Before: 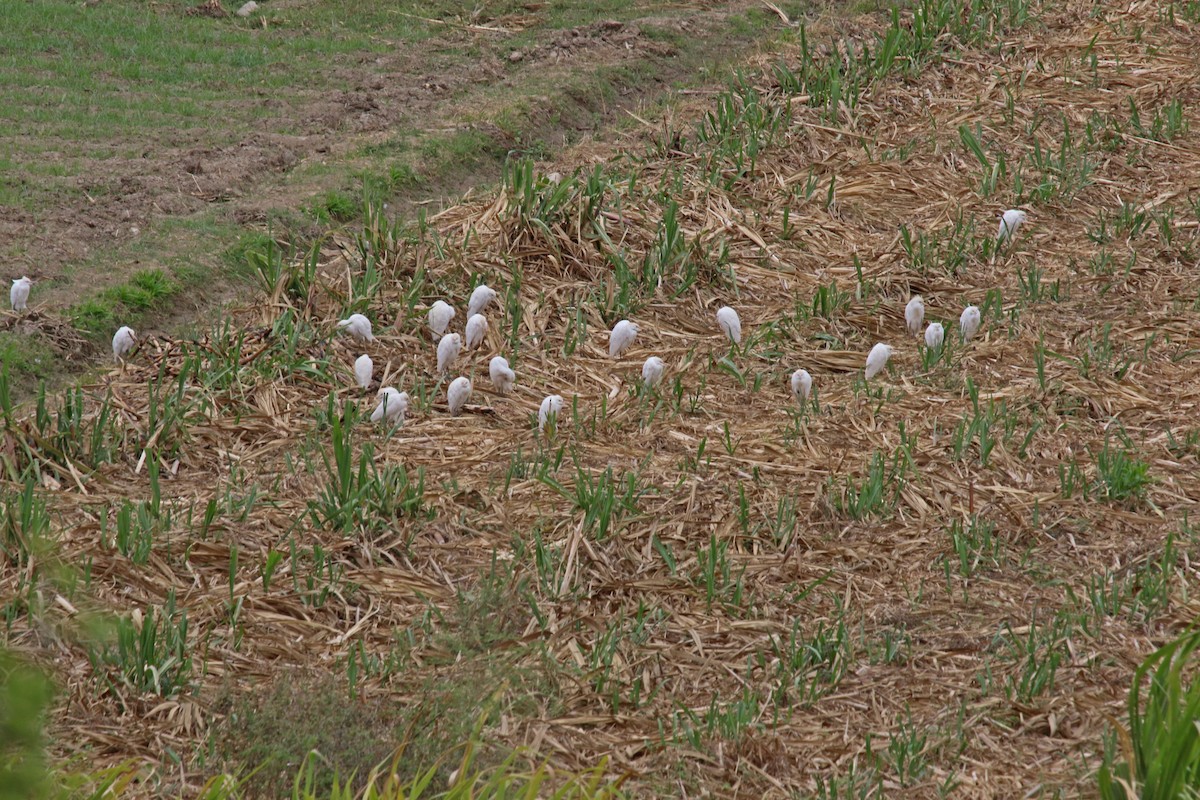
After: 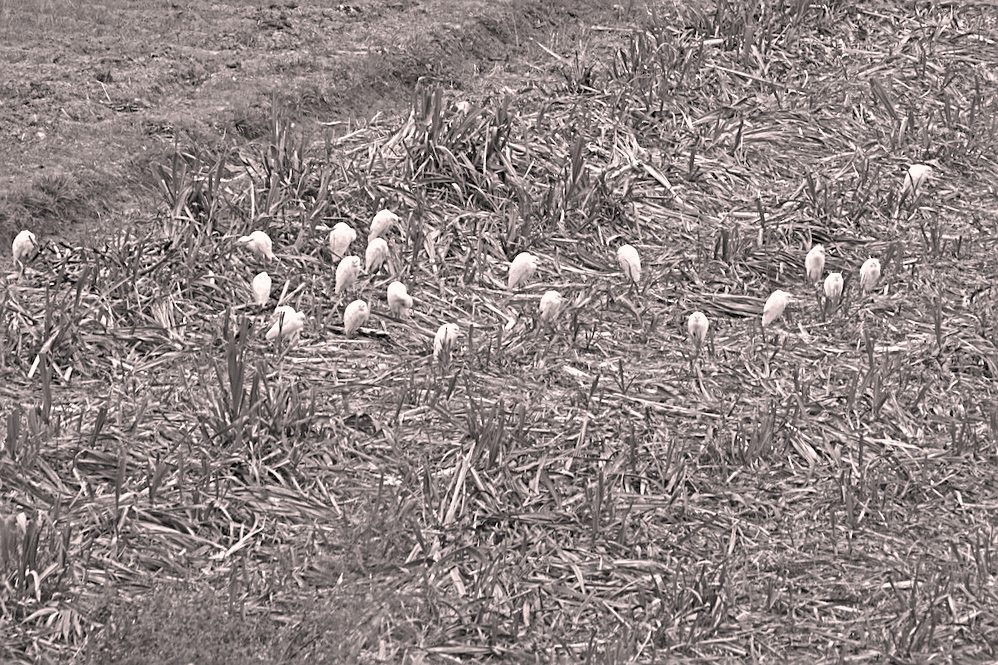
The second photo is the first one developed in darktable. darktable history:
shadows and highlights: shadows 29.61, highlights -30.47, low approximation 0.01, soften with gaussian
color correction: highlights a* 7.34, highlights b* 4.37
color calibration: output gray [0.22, 0.42, 0.37, 0], gray › normalize channels true, illuminant same as pipeline (D50), adaptation XYZ, x 0.346, y 0.359, gamut compression 0
sharpen: on, module defaults
color balance rgb: perceptual saturation grading › global saturation 30%
crop and rotate: angle -3.27°, left 5.211%, top 5.211%, right 4.607%, bottom 4.607%
exposure: black level correction 0, exposure 1 EV, compensate exposure bias true, compensate highlight preservation false
